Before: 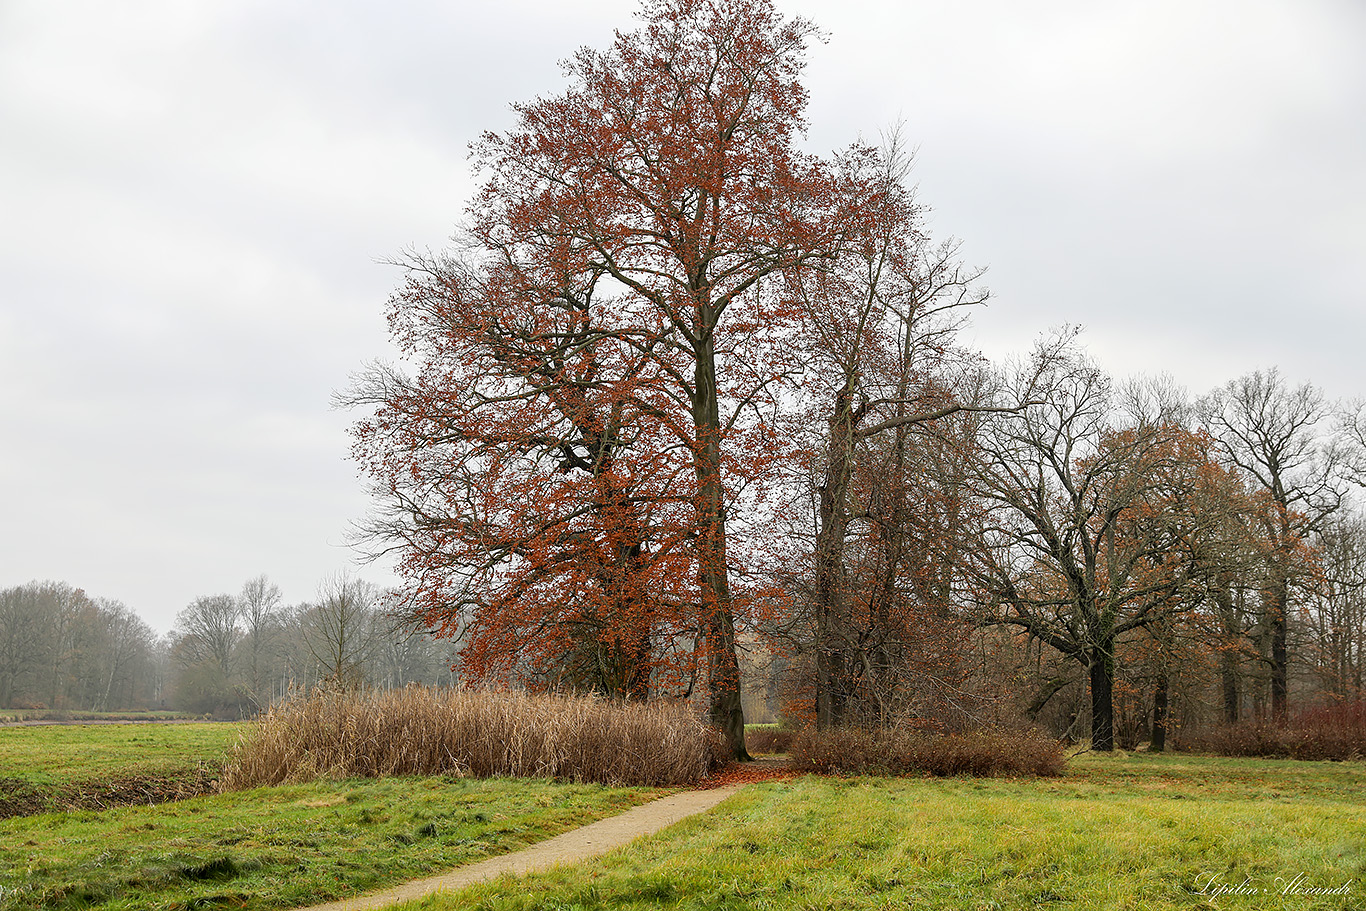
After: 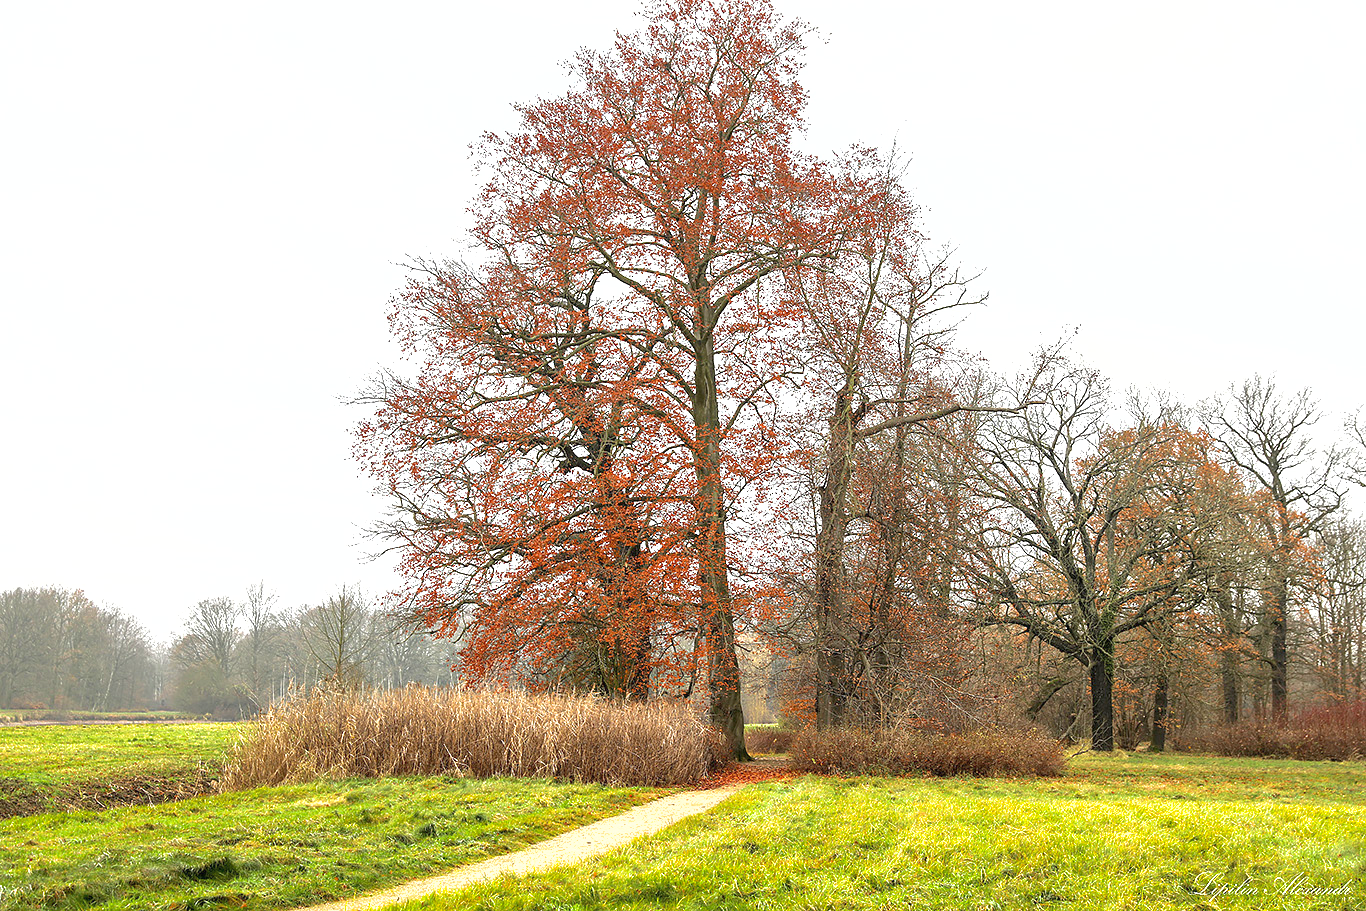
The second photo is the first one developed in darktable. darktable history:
rotate and perspective: automatic cropping off
exposure: black level correction 0, exposure 1.2 EV, compensate highlight preservation false
shadows and highlights: on, module defaults
